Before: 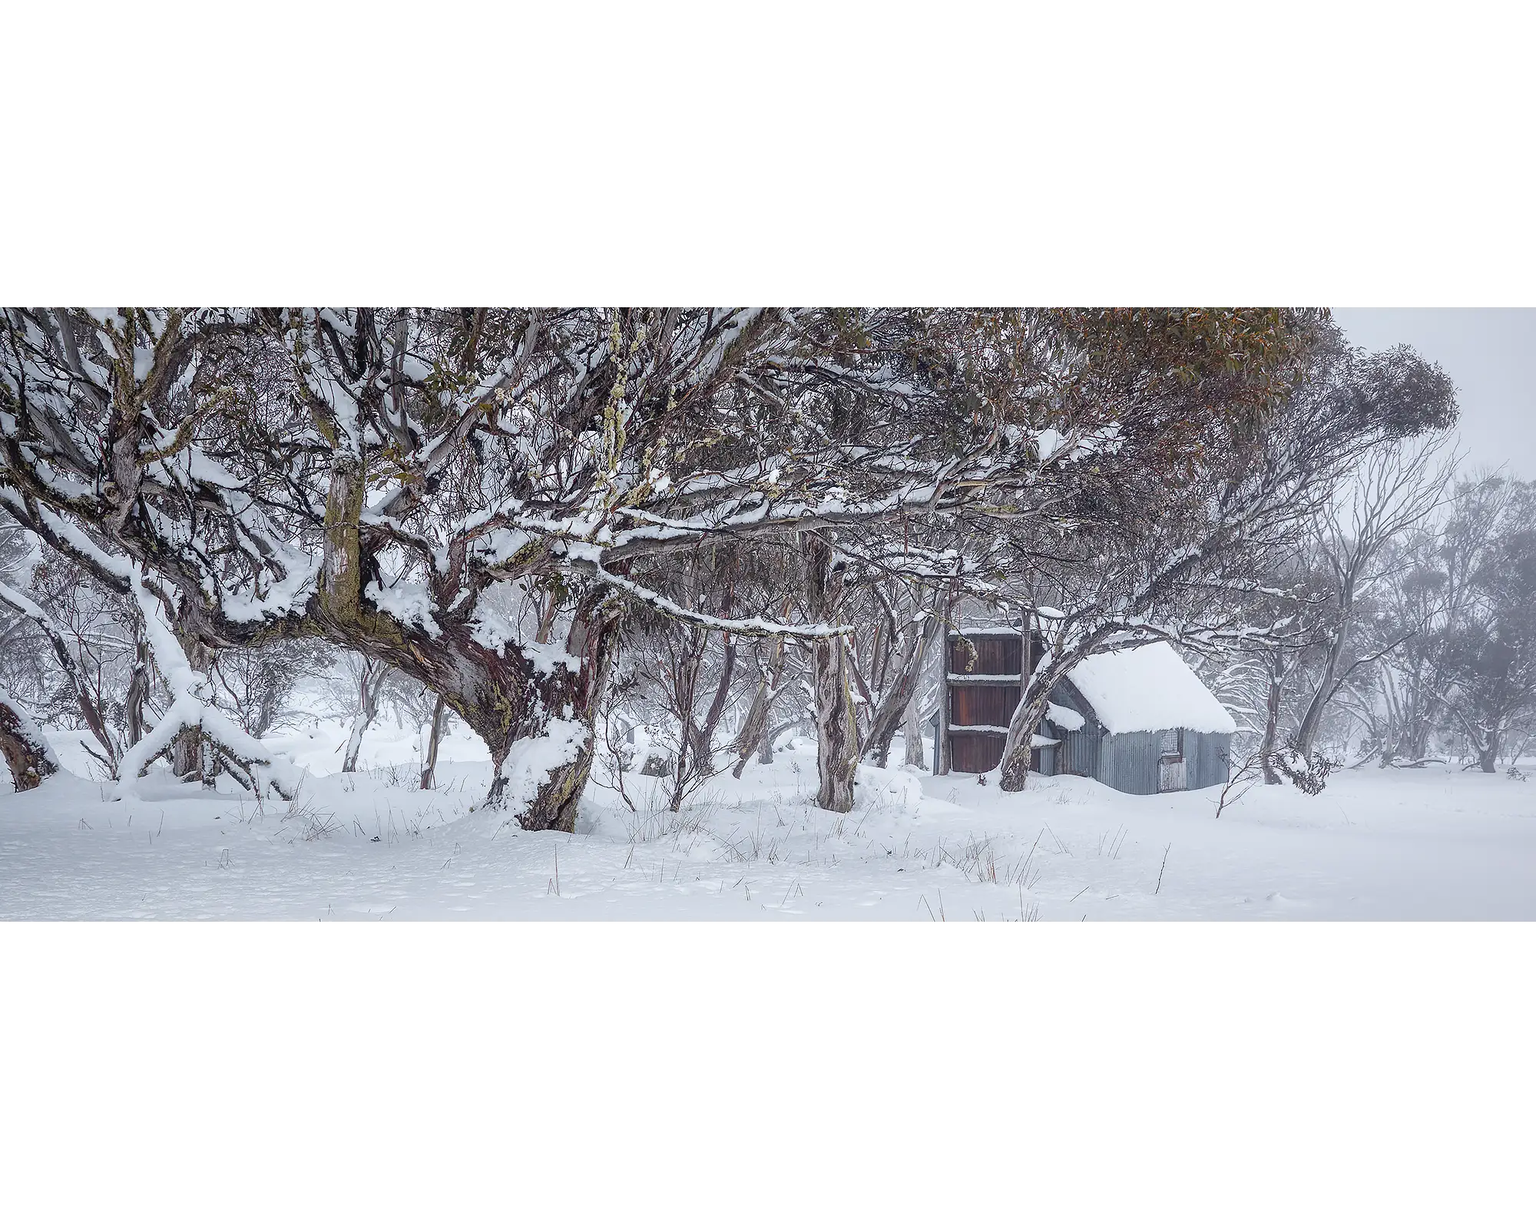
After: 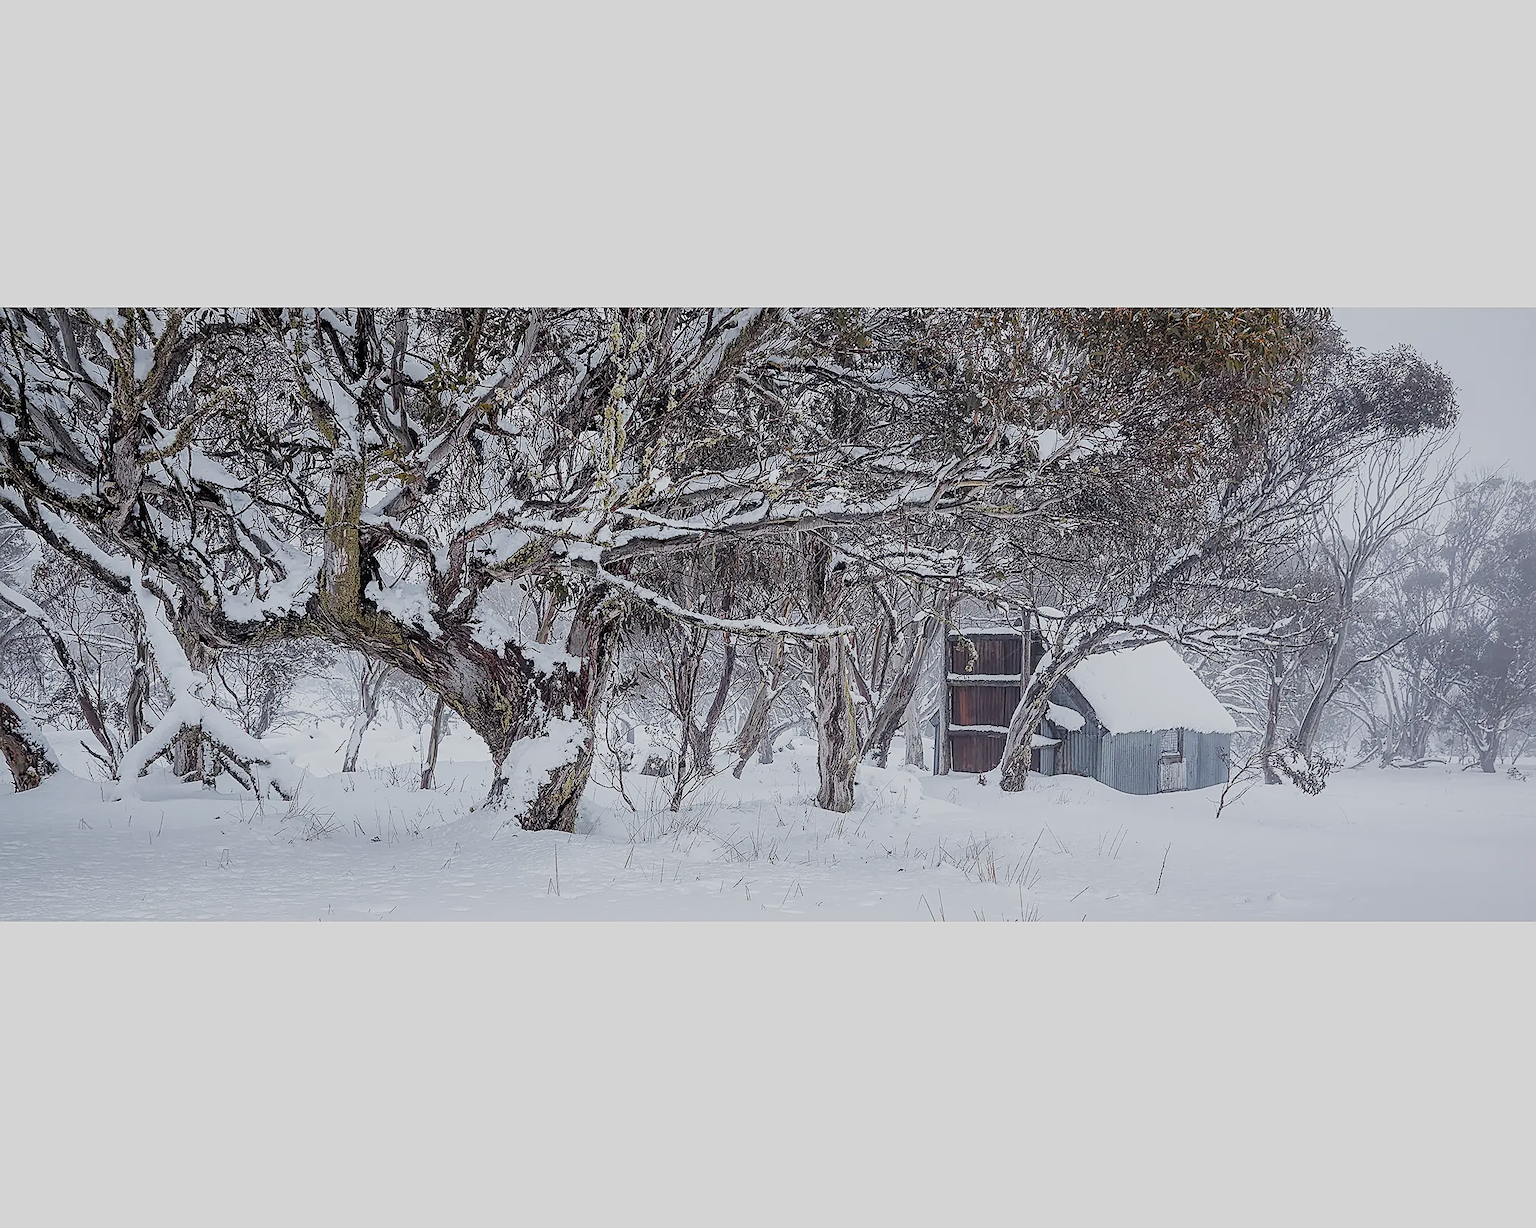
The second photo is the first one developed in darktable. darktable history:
sharpen: on, module defaults
filmic rgb: black relative exposure -7.65 EV, white relative exposure 4.56 EV, threshold 6 EV, hardness 3.61, color science v4 (2020), enable highlight reconstruction true
